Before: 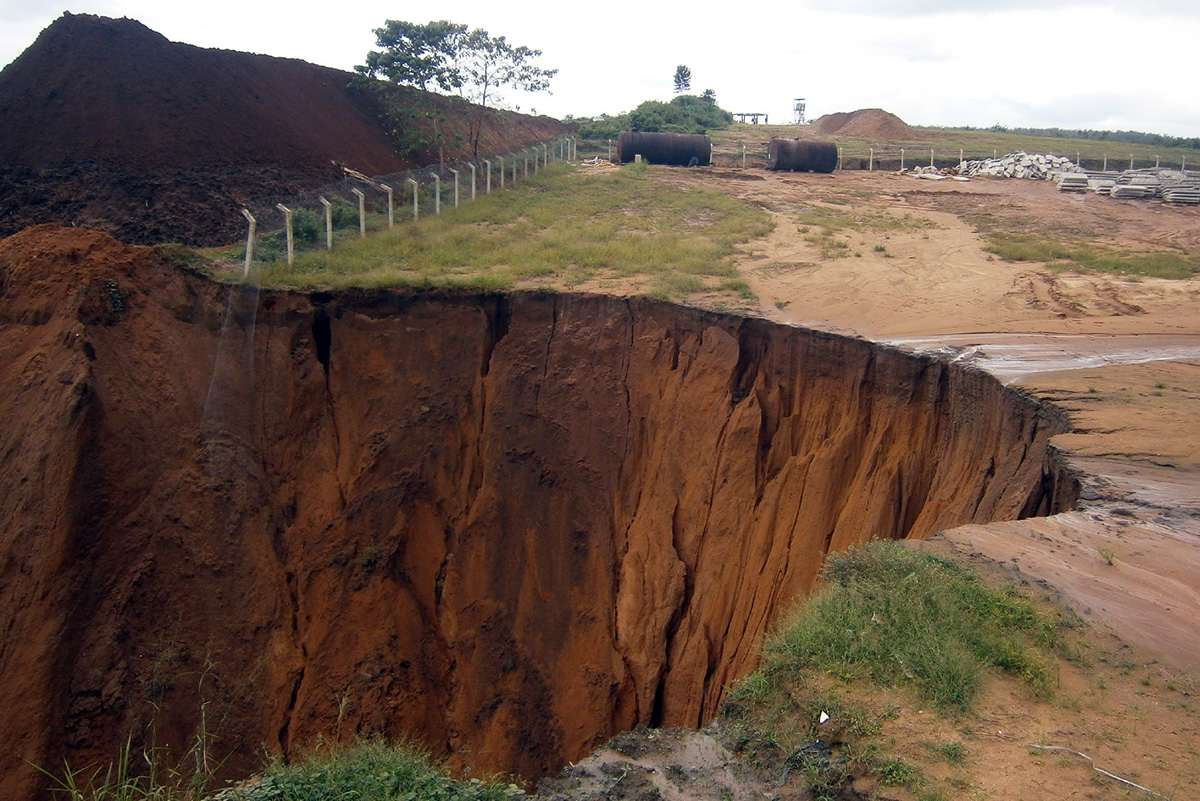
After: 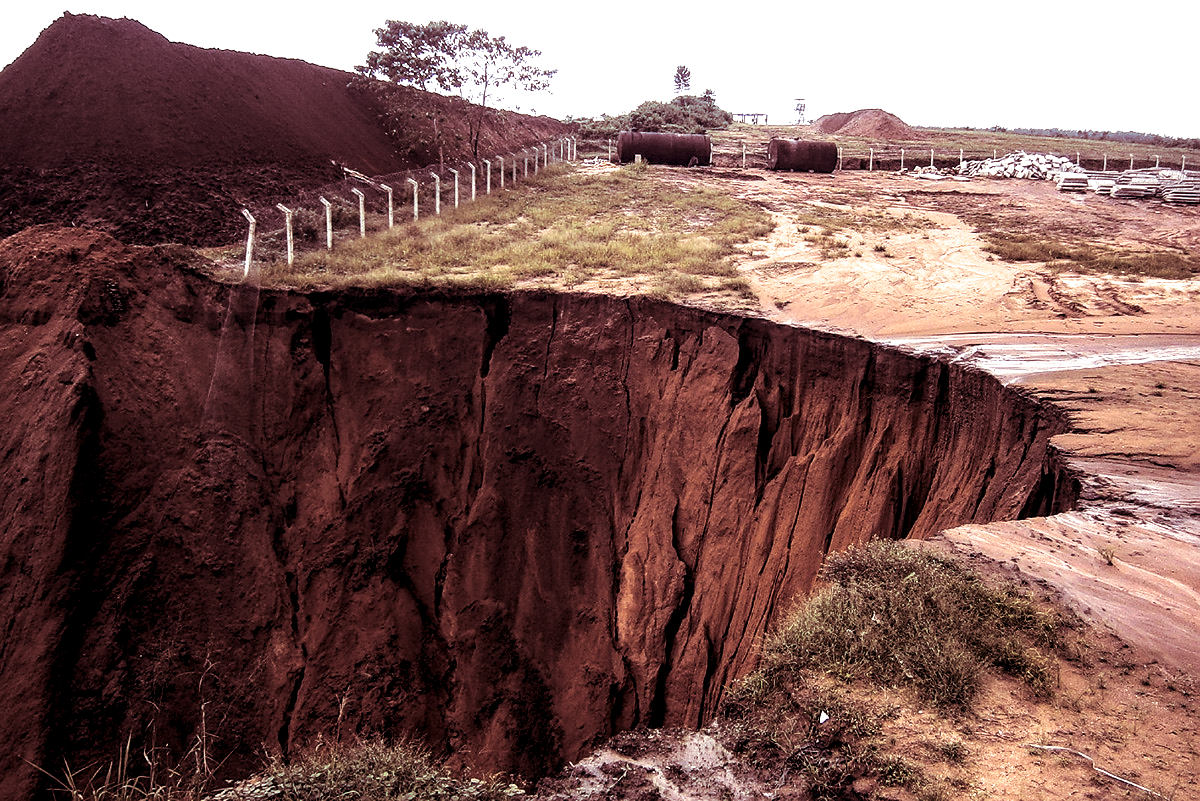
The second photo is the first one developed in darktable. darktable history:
white balance: red 1.05, blue 1.072
tone equalizer: -8 EV -0.75 EV, -7 EV -0.7 EV, -6 EV -0.6 EV, -5 EV -0.4 EV, -3 EV 0.4 EV, -2 EV 0.6 EV, -1 EV 0.7 EV, +0 EV 0.75 EV, edges refinement/feathering 500, mask exposure compensation -1.57 EV, preserve details no
sharpen: radius 1.458, amount 0.398, threshold 1.271
local contrast: highlights 65%, shadows 54%, detail 169%, midtone range 0.514
split-toning: compress 20%
